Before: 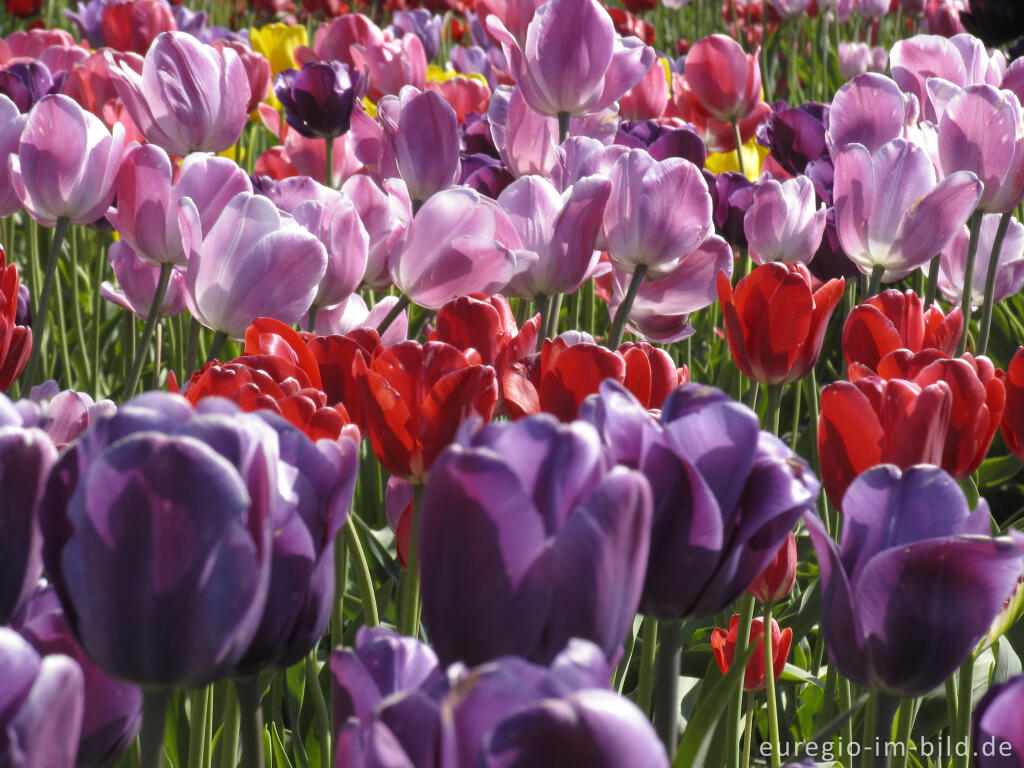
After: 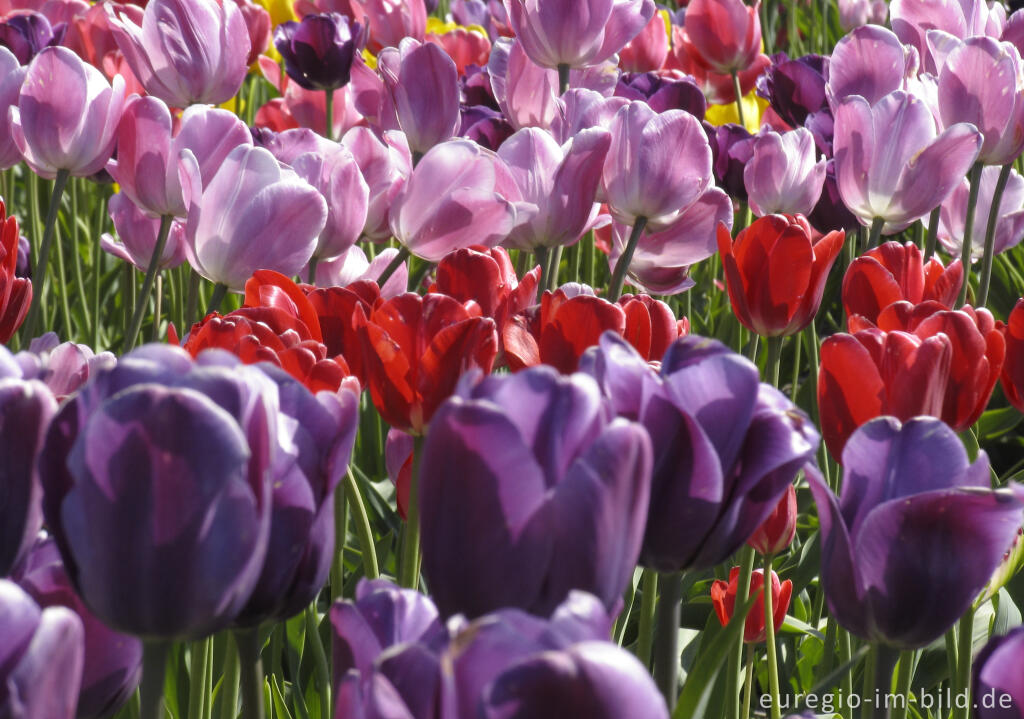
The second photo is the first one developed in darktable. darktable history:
crop and rotate: top 6.363%
